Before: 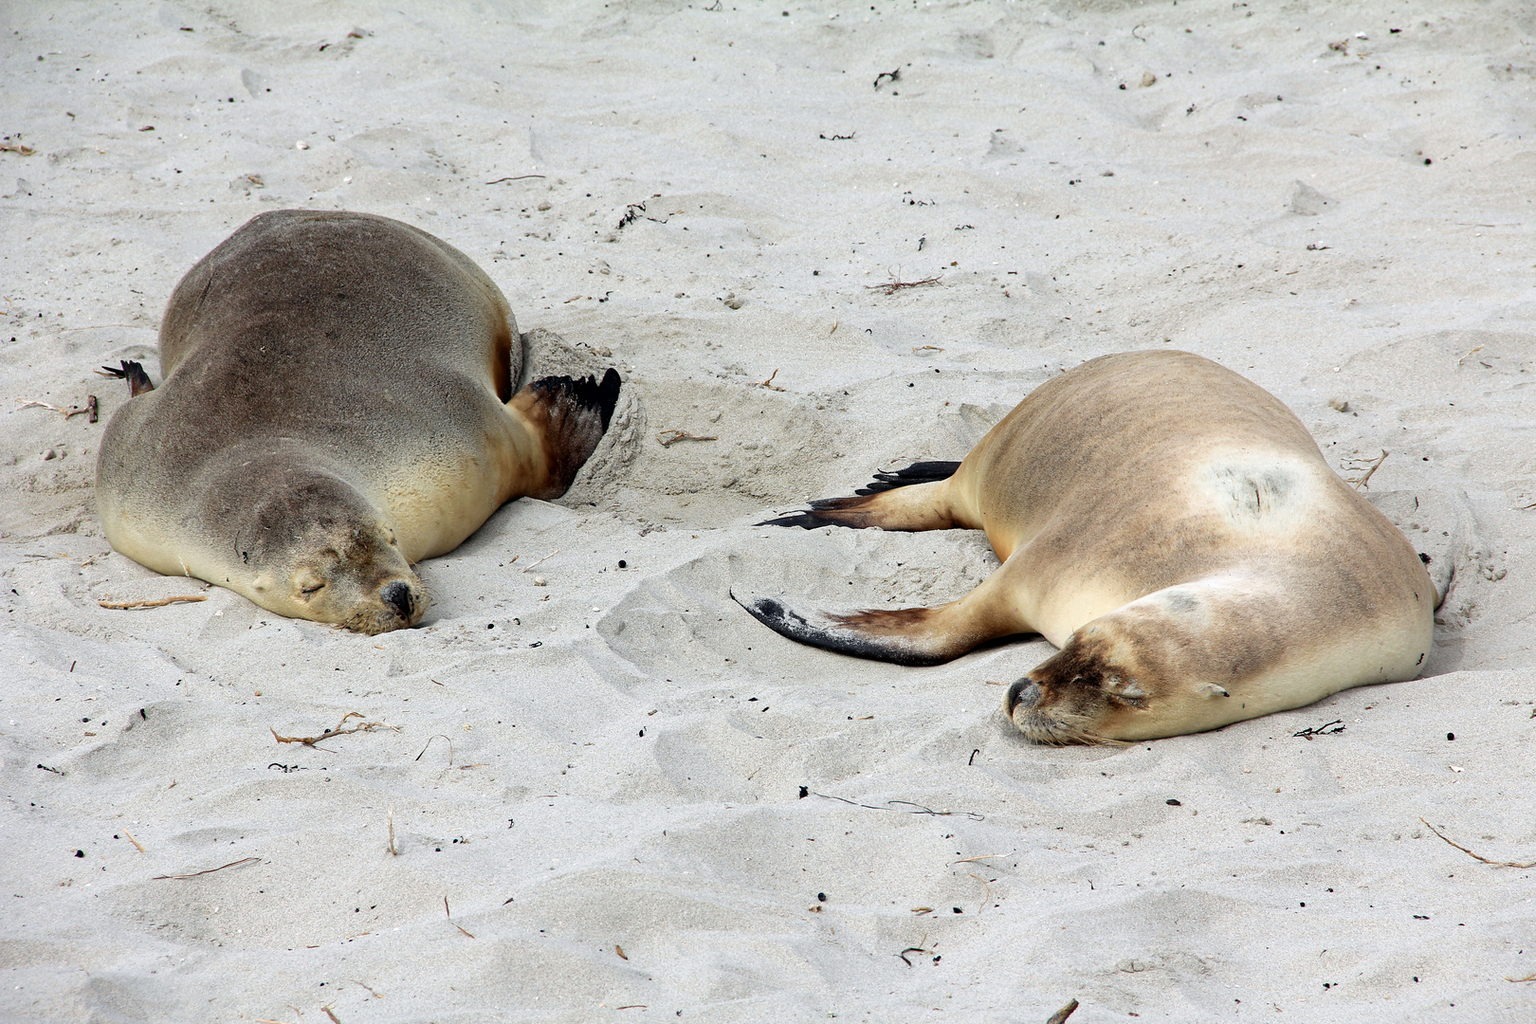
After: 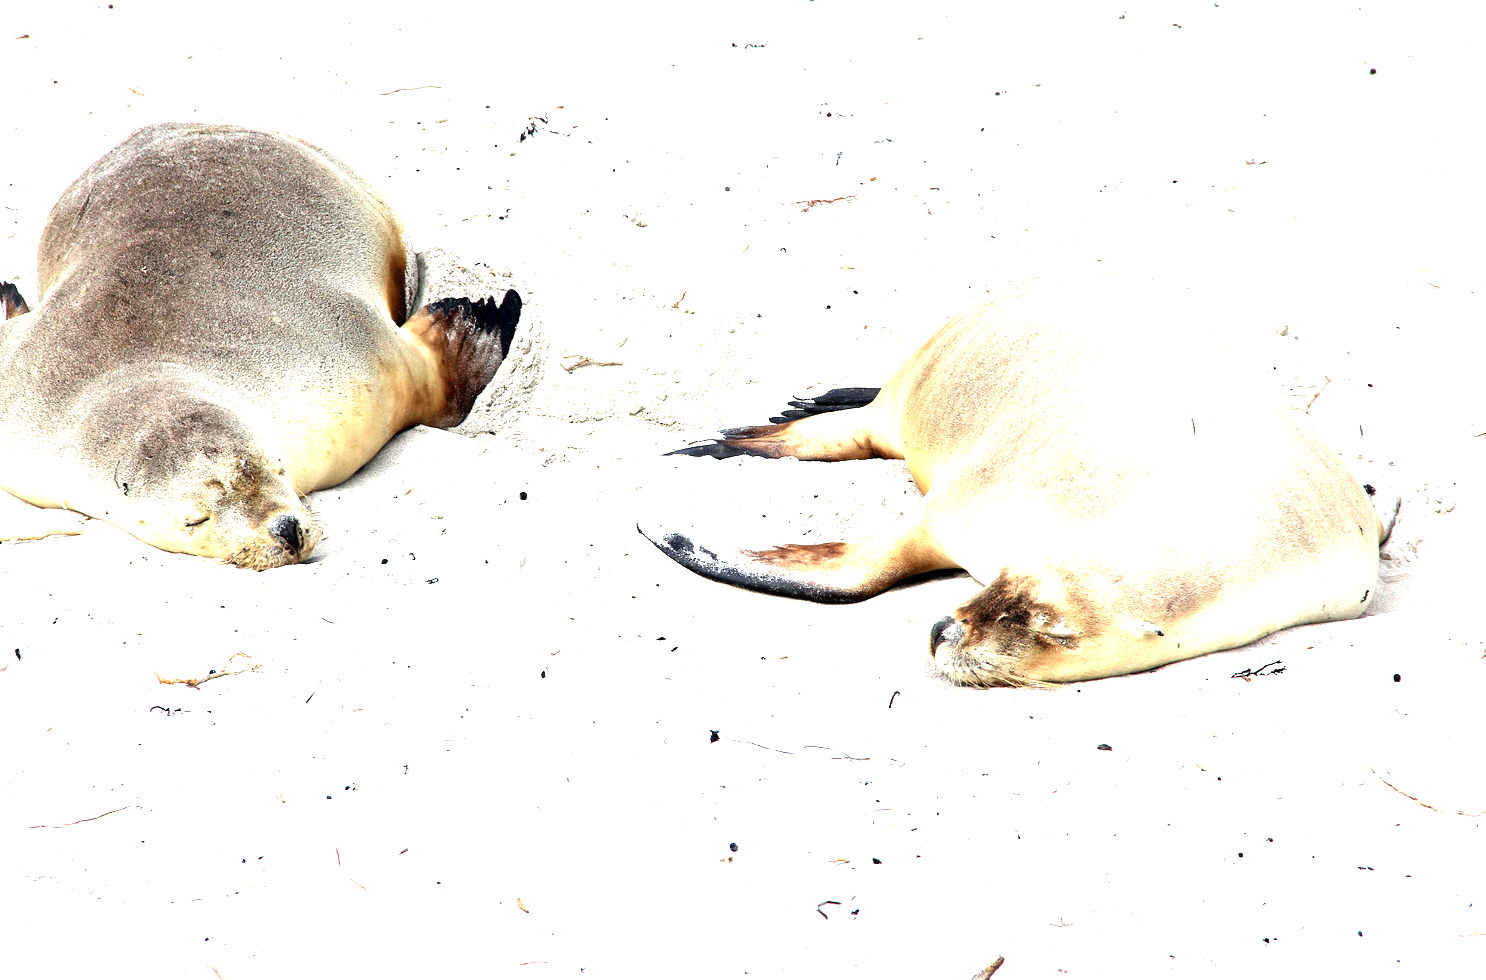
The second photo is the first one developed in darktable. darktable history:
exposure: exposure 2 EV, compensate exposure bias true, compensate highlight preservation false
crop and rotate: left 8.262%, top 9.226%
white balance: red 1, blue 1
